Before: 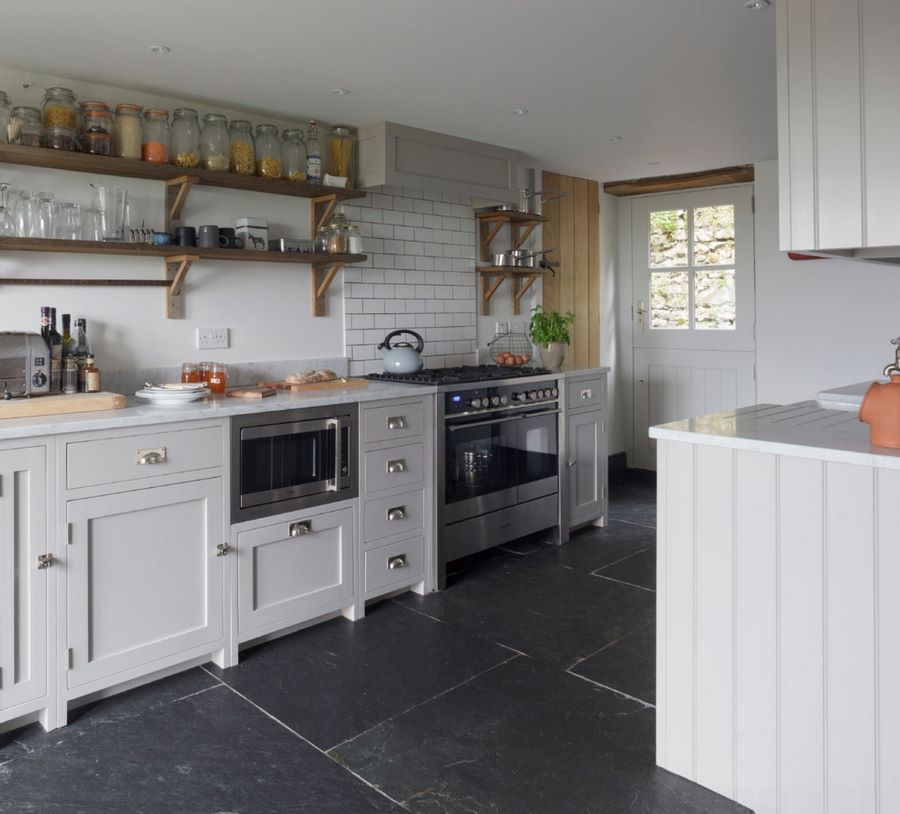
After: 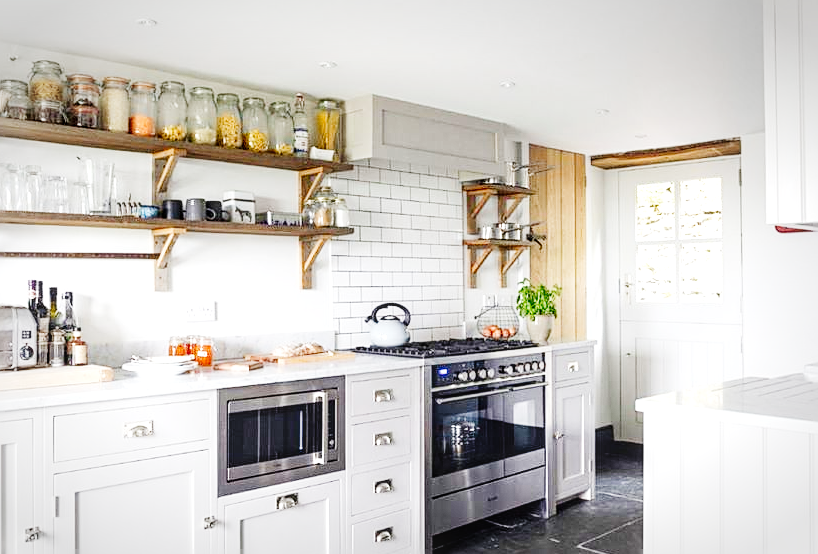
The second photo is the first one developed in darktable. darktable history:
local contrast: on, module defaults
tone equalizer: edges refinement/feathering 500, mask exposure compensation -1.57 EV, preserve details no
exposure: black level correction 0, exposure 1.1 EV, compensate highlight preservation false
crop: left 1.555%, top 3.364%, right 7.555%, bottom 28.513%
vignetting: brightness -0.291, automatic ratio true, unbound false
tone curve: curves: ch0 [(0, 0) (0.004, 0) (0.133, 0.071) (0.325, 0.456) (0.832, 0.957) (1, 1)], preserve colors none
sharpen: on, module defaults
